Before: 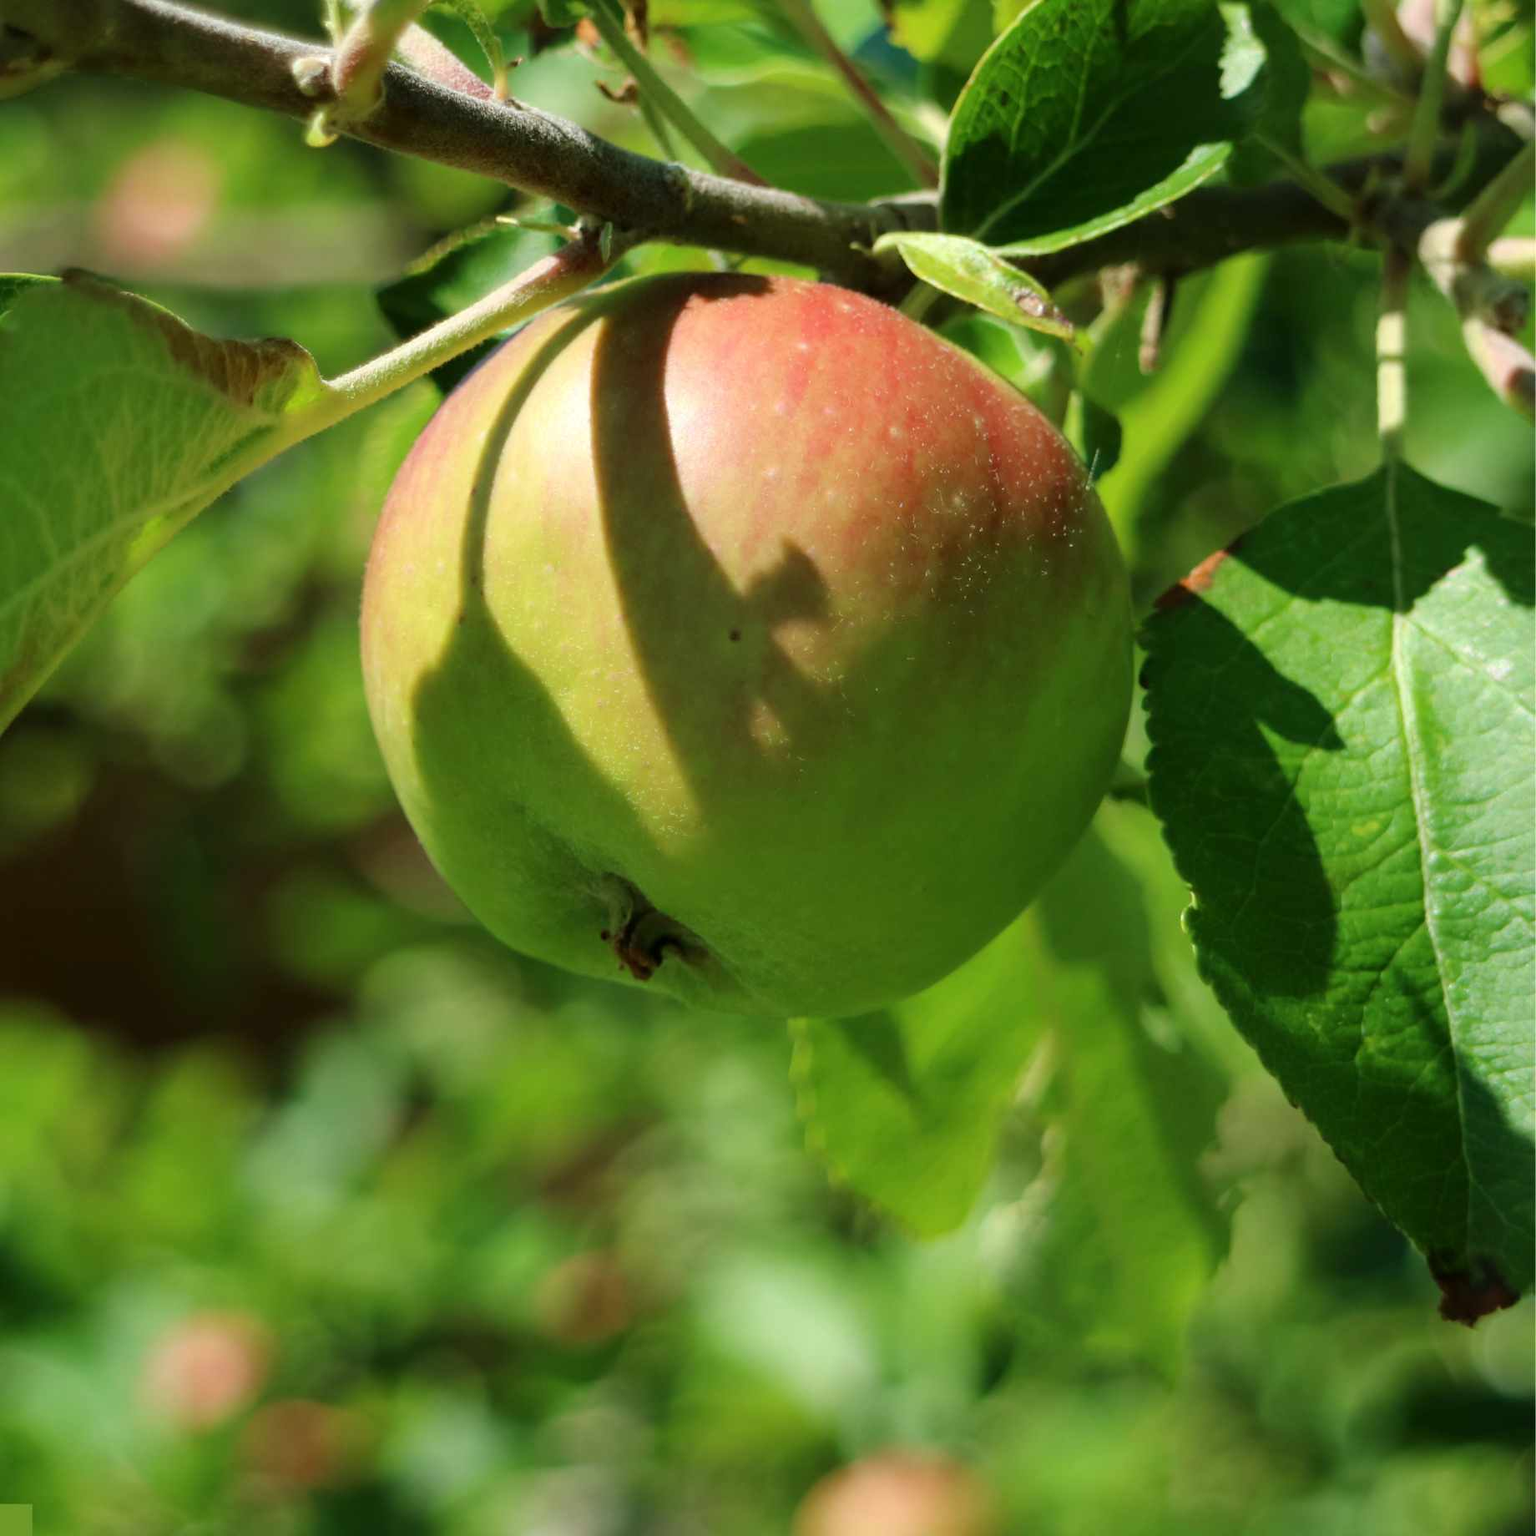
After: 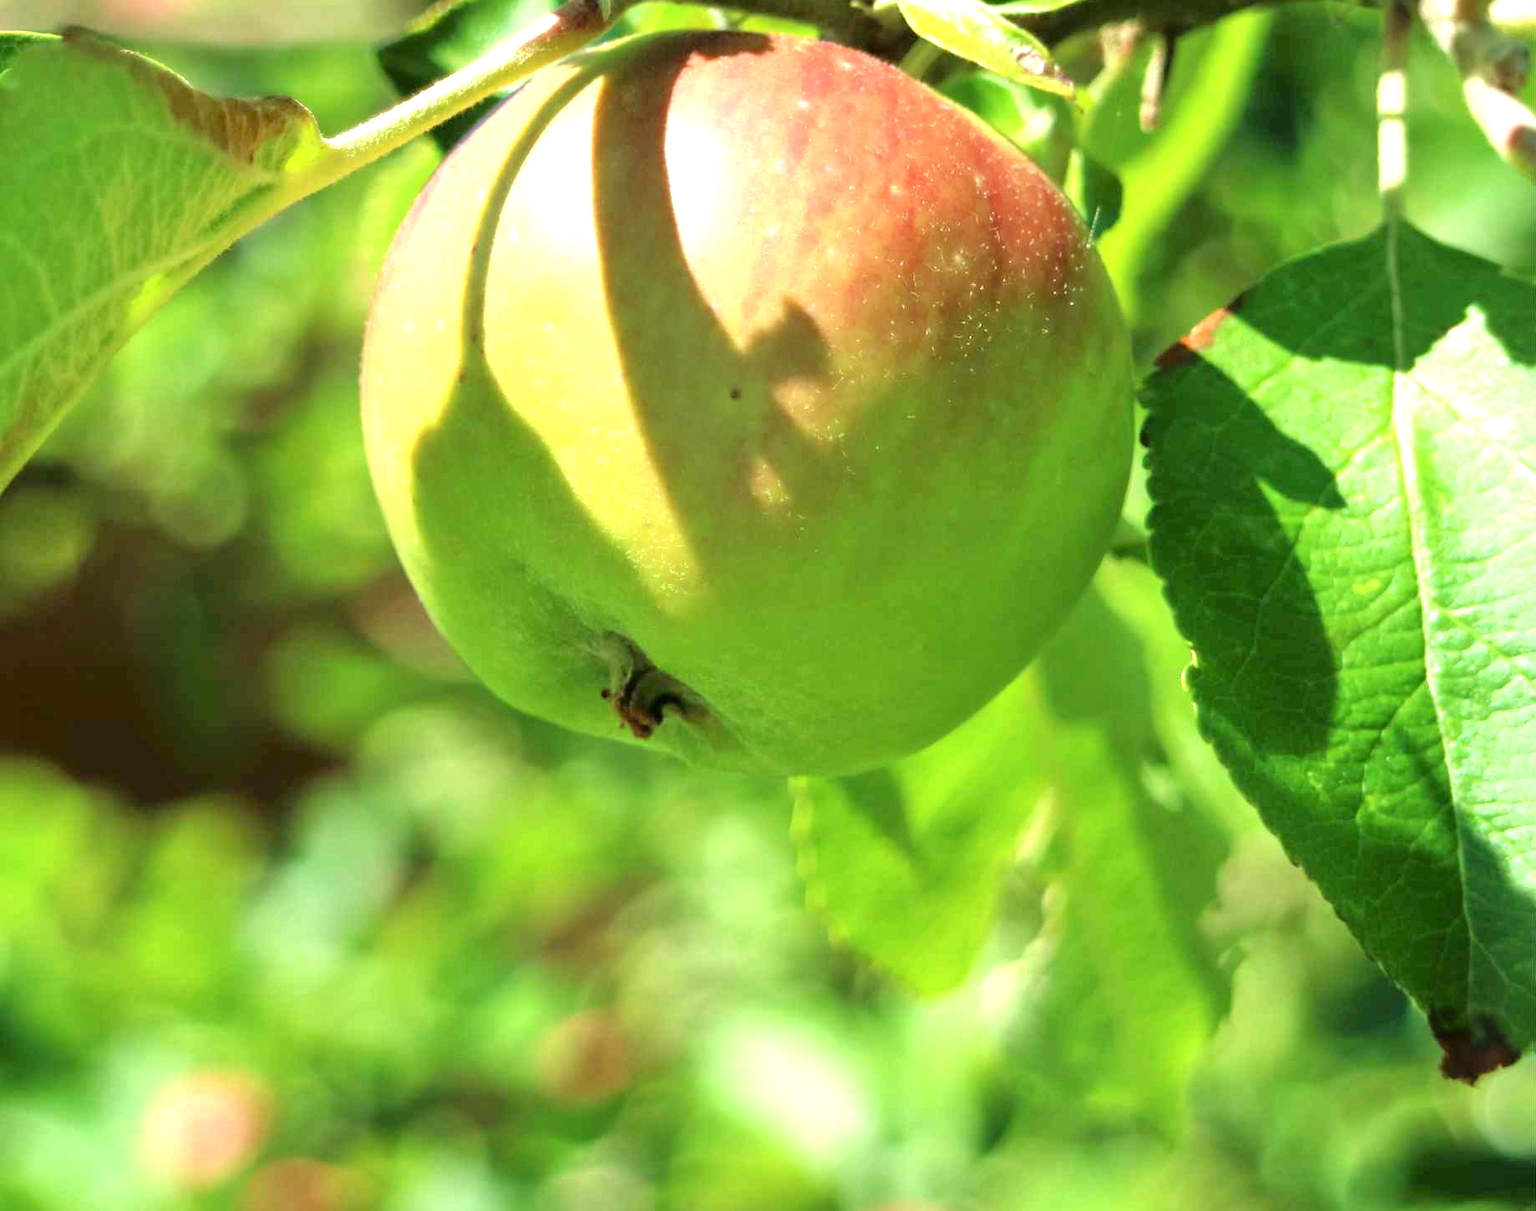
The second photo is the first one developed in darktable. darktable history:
crop and rotate: top 15.786%, bottom 5.388%
exposure: black level correction 0, exposure 1.104 EV, compensate highlight preservation false
color zones: curves: ch0 [(0.068, 0.464) (0.25, 0.5) (0.48, 0.508) (0.75, 0.536) (0.886, 0.476) (0.967, 0.456)]; ch1 [(0.066, 0.456) (0.25, 0.5) (0.616, 0.508) (0.746, 0.56) (0.934, 0.444)], mix 21.44%
tone equalizer: -8 EV 0.002 EV, -7 EV -0.005 EV, -6 EV 0.033 EV, -5 EV 0.048 EV, -4 EV 0.313 EV, -3 EV 0.645 EV, -2 EV 0.566 EV, -1 EV 0.199 EV, +0 EV 0.039 EV
